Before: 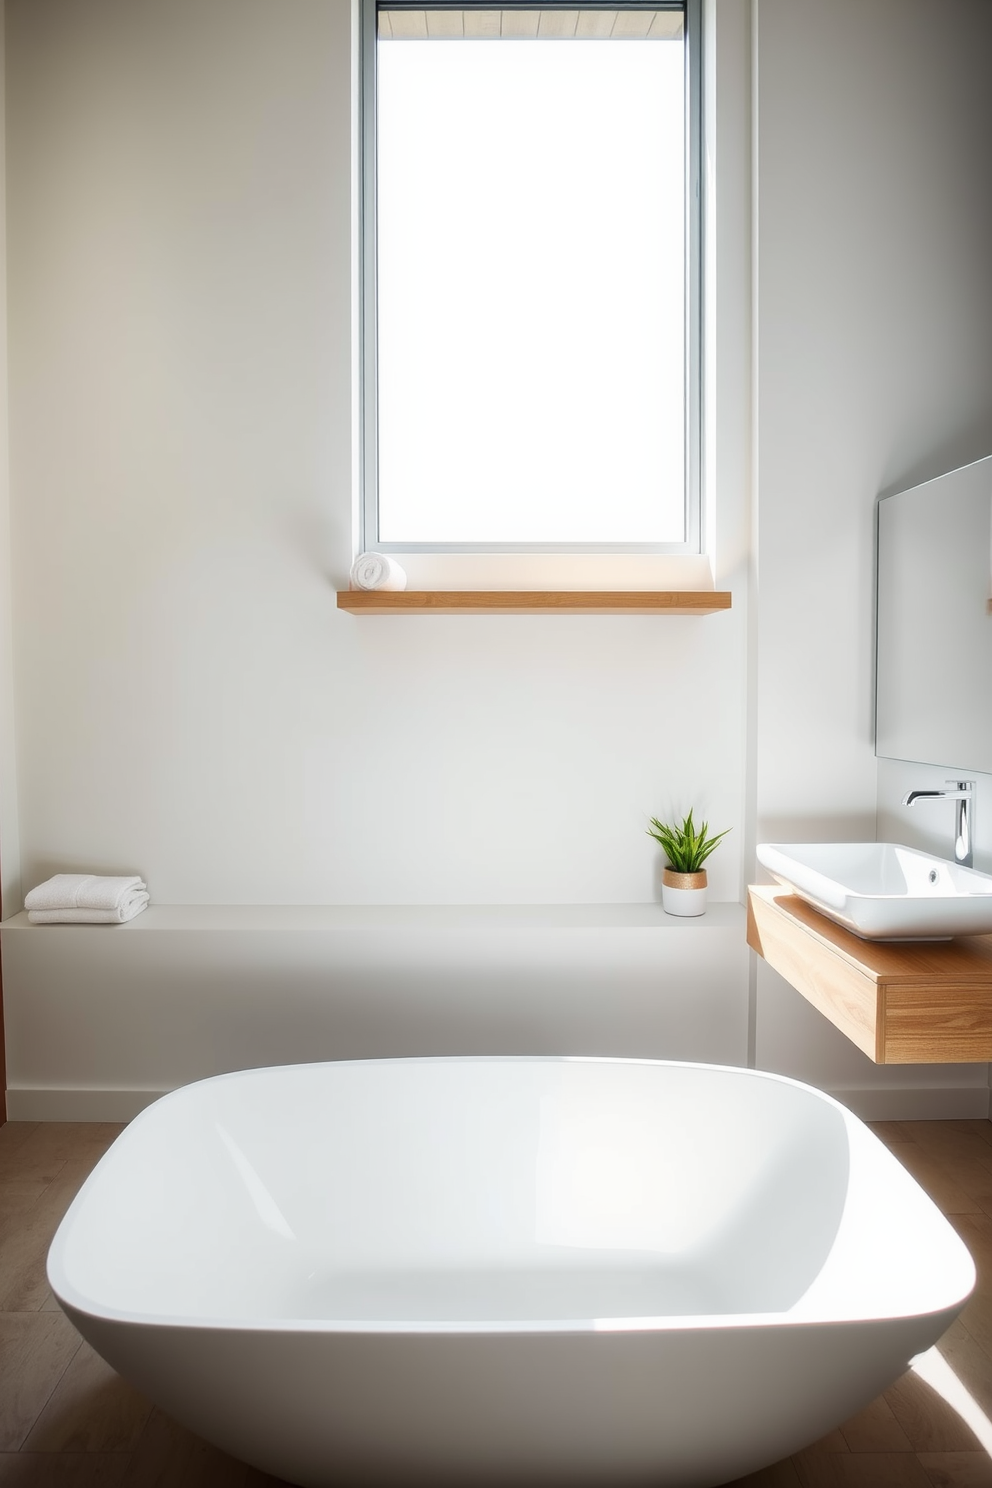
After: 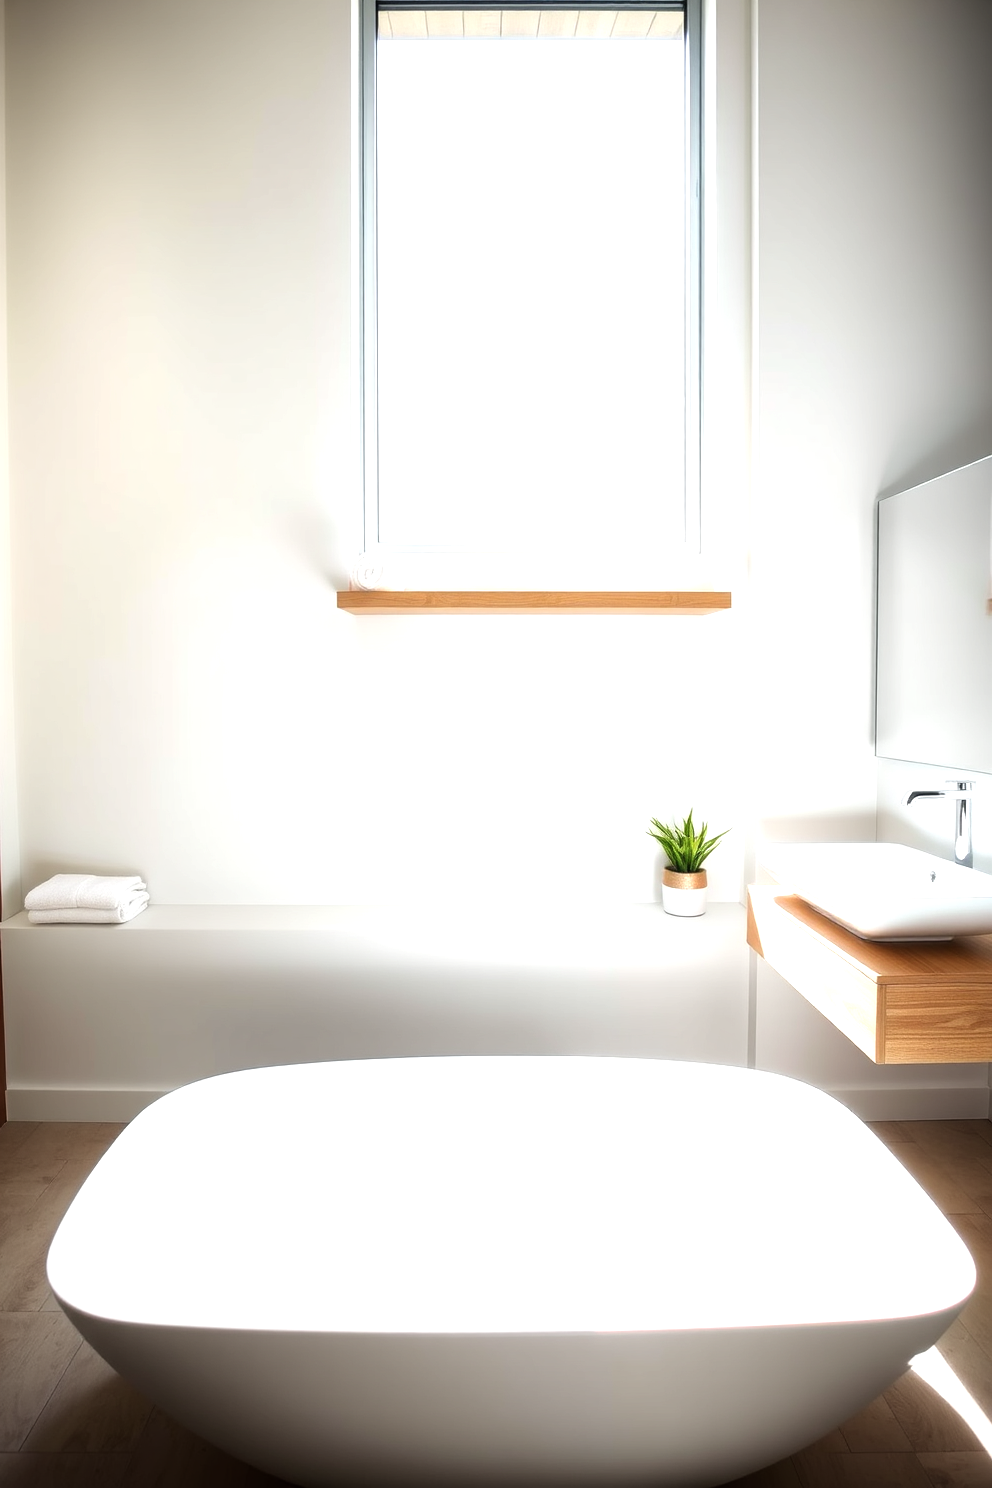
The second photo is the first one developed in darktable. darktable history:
tone equalizer: -8 EV -0.758 EV, -7 EV -0.739 EV, -6 EV -0.628 EV, -5 EV -0.391 EV, -3 EV 0.403 EV, -2 EV 0.6 EV, -1 EV 0.694 EV, +0 EV 0.76 EV, mask exposure compensation -0.515 EV
